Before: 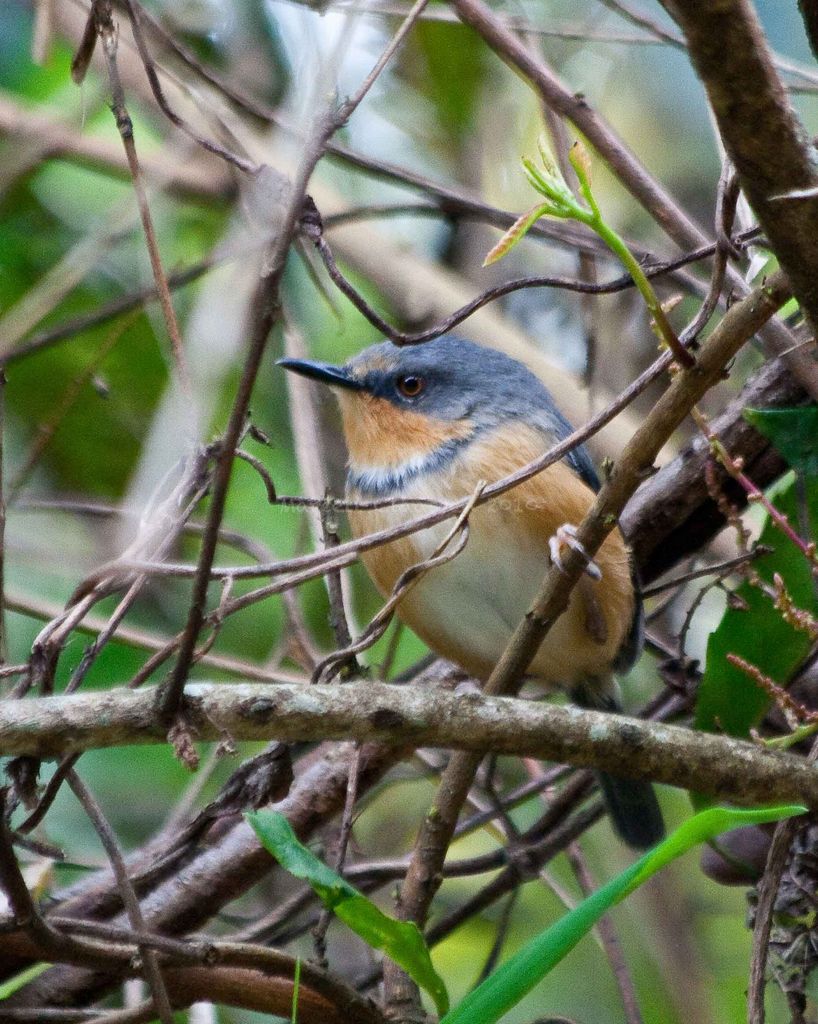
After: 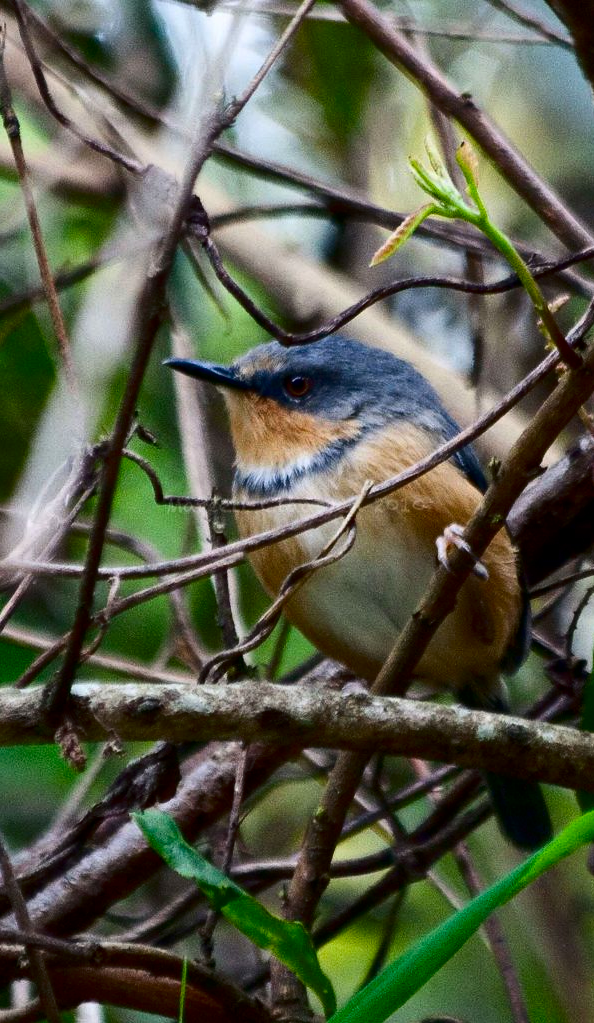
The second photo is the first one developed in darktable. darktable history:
contrast brightness saturation: contrast 0.191, brightness -0.234, saturation 0.112
crop: left 13.854%, right 13.503%
